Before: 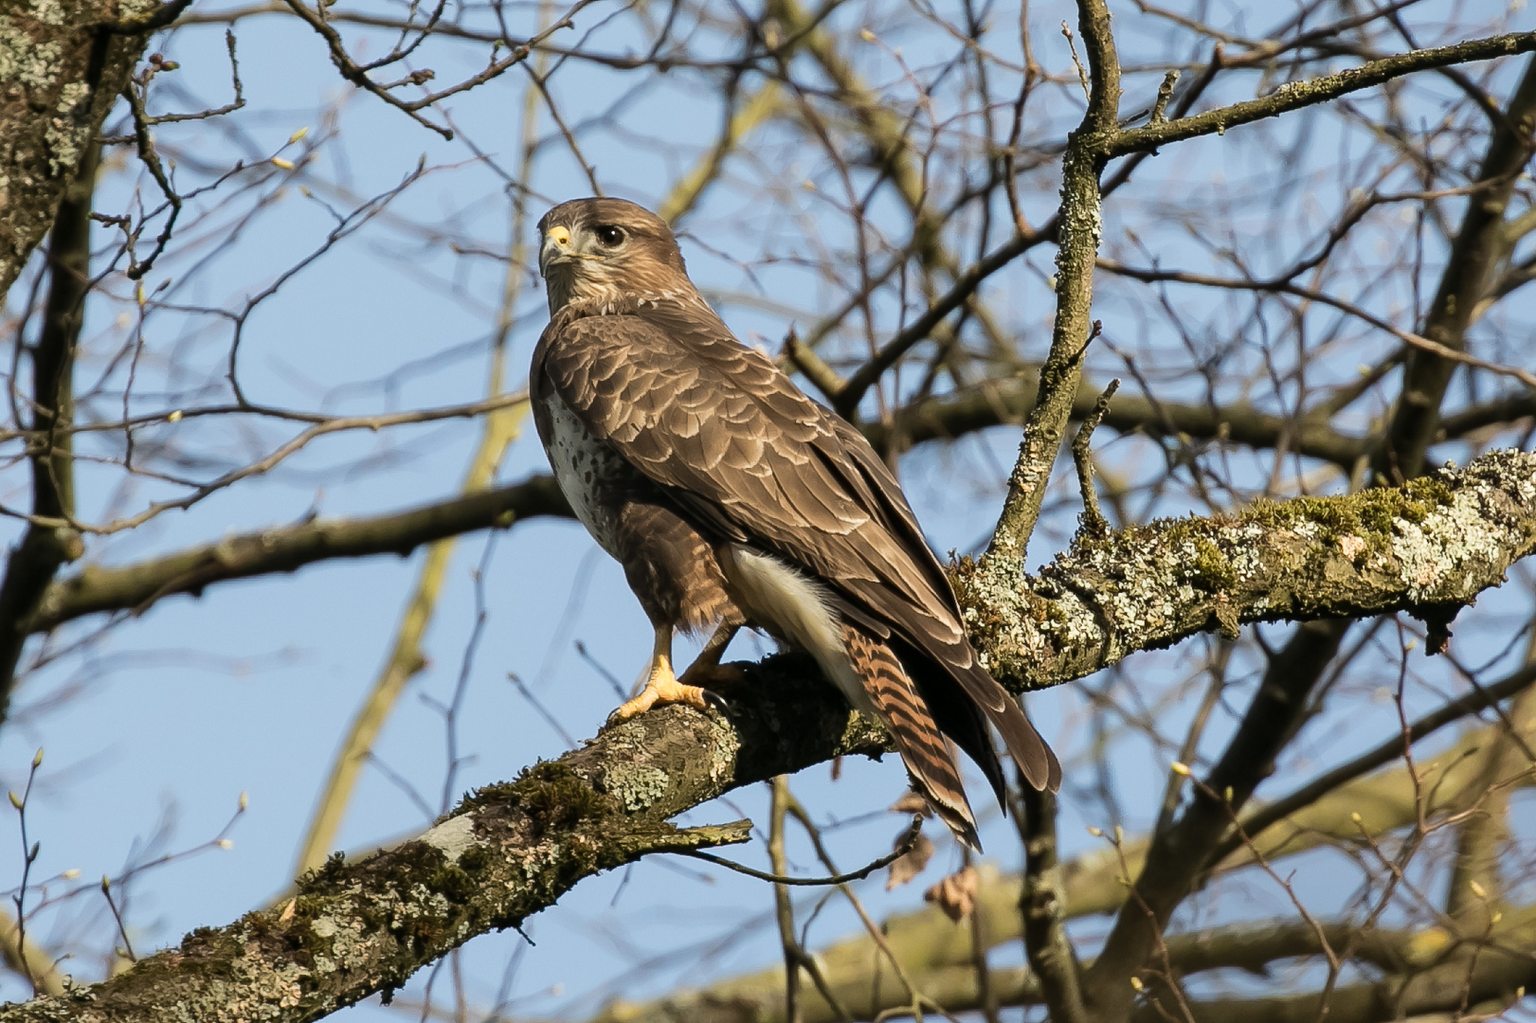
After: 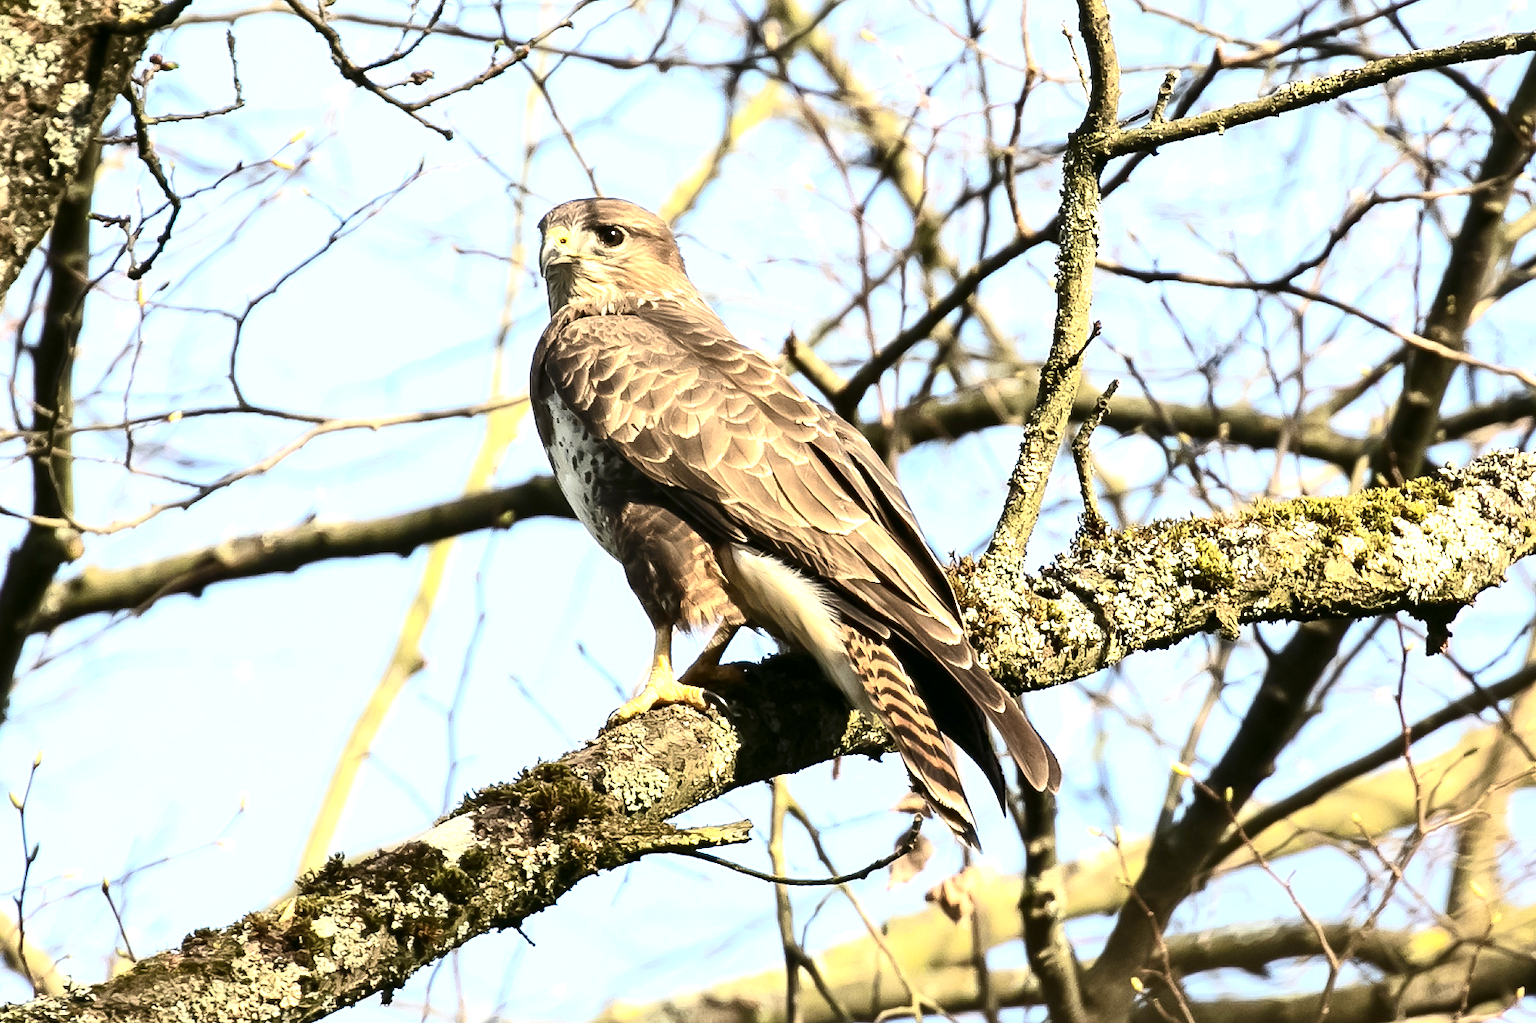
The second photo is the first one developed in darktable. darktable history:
exposure: black level correction 0, exposure 1.453 EV, compensate exposure bias true, compensate highlight preservation false
contrast brightness saturation: contrast 0.276
